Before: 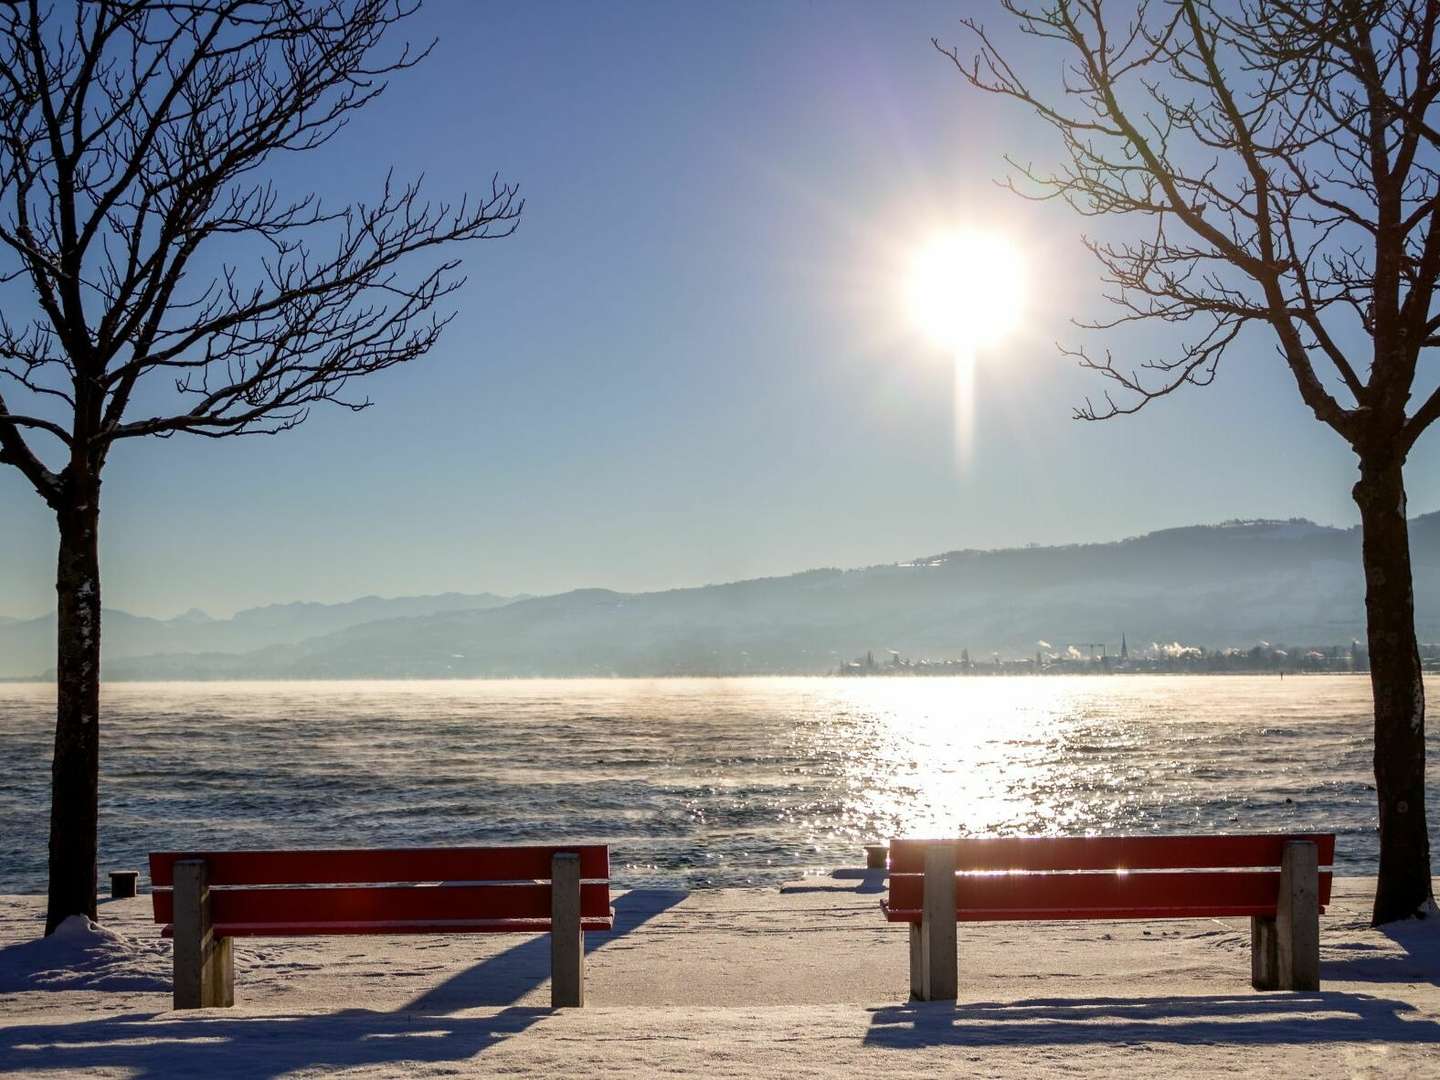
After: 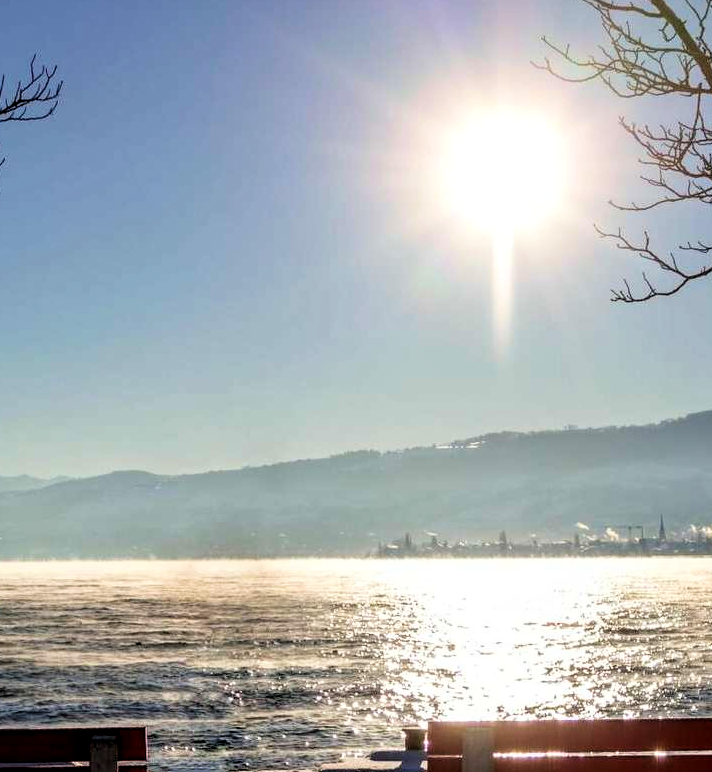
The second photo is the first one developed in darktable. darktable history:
local contrast: highlights 107%, shadows 101%, detail 131%, midtone range 0.2
velvia: on, module defaults
filmic rgb: black relative exposure -4.96 EV, white relative exposure 2.84 EV, hardness 3.73, color science v6 (2022), iterations of high-quality reconstruction 0
crop: left 32.102%, top 10.964%, right 18.39%, bottom 17.497%
